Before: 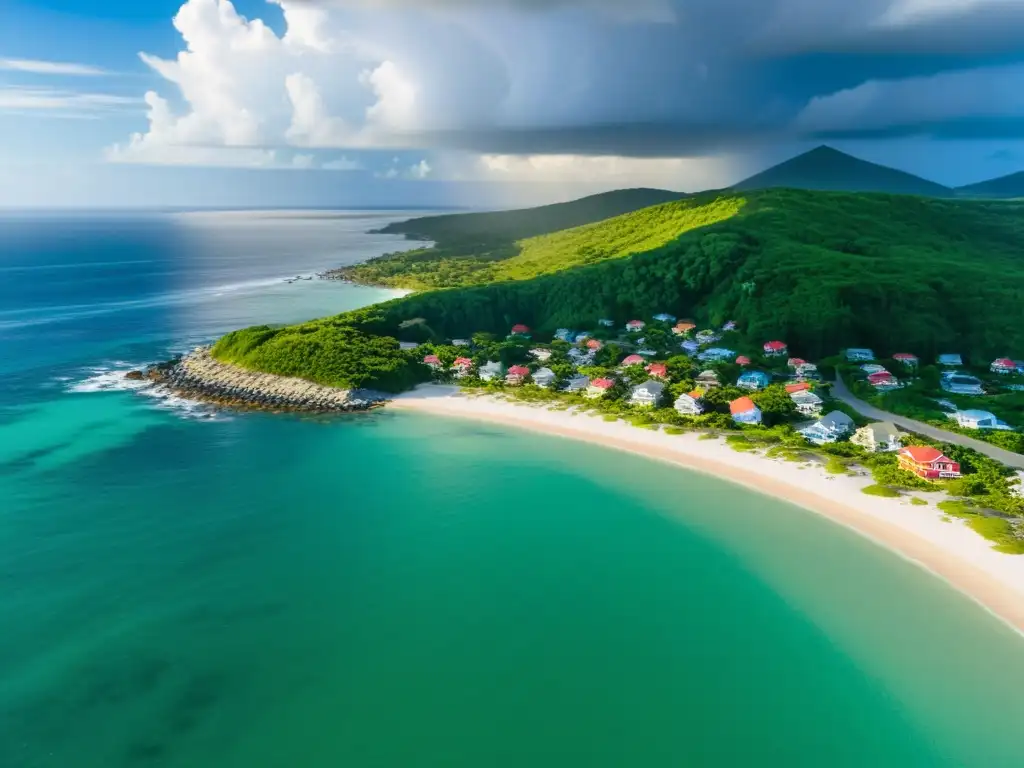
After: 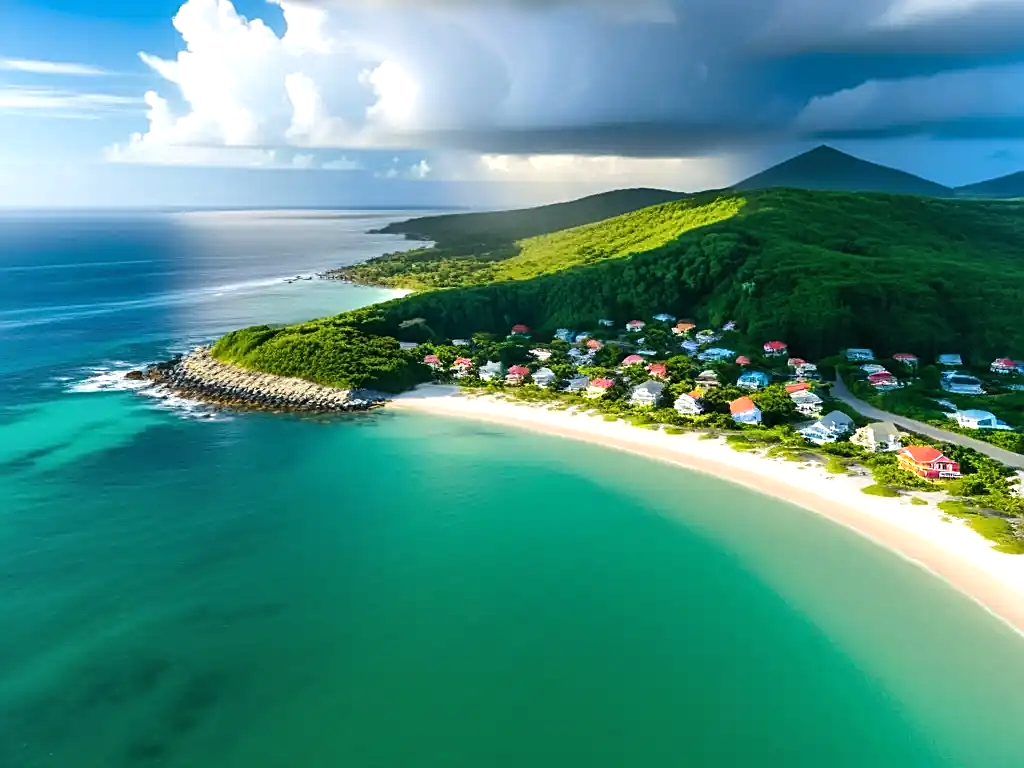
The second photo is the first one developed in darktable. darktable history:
tone equalizer: -8 EV -0.417 EV, -7 EV -0.389 EV, -6 EV -0.333 EV, -5 EV -0.222 EV, -3 EV 0.222 EV, -2 EV 0.333 EV, -1 EV 0.389 EV, +0 EV 0.417 EV, edges refinement/feathering 500, mask exposure compensation -1.57 EV, preserve details no
levels: mode automatic
sharpen: on, module defaults
